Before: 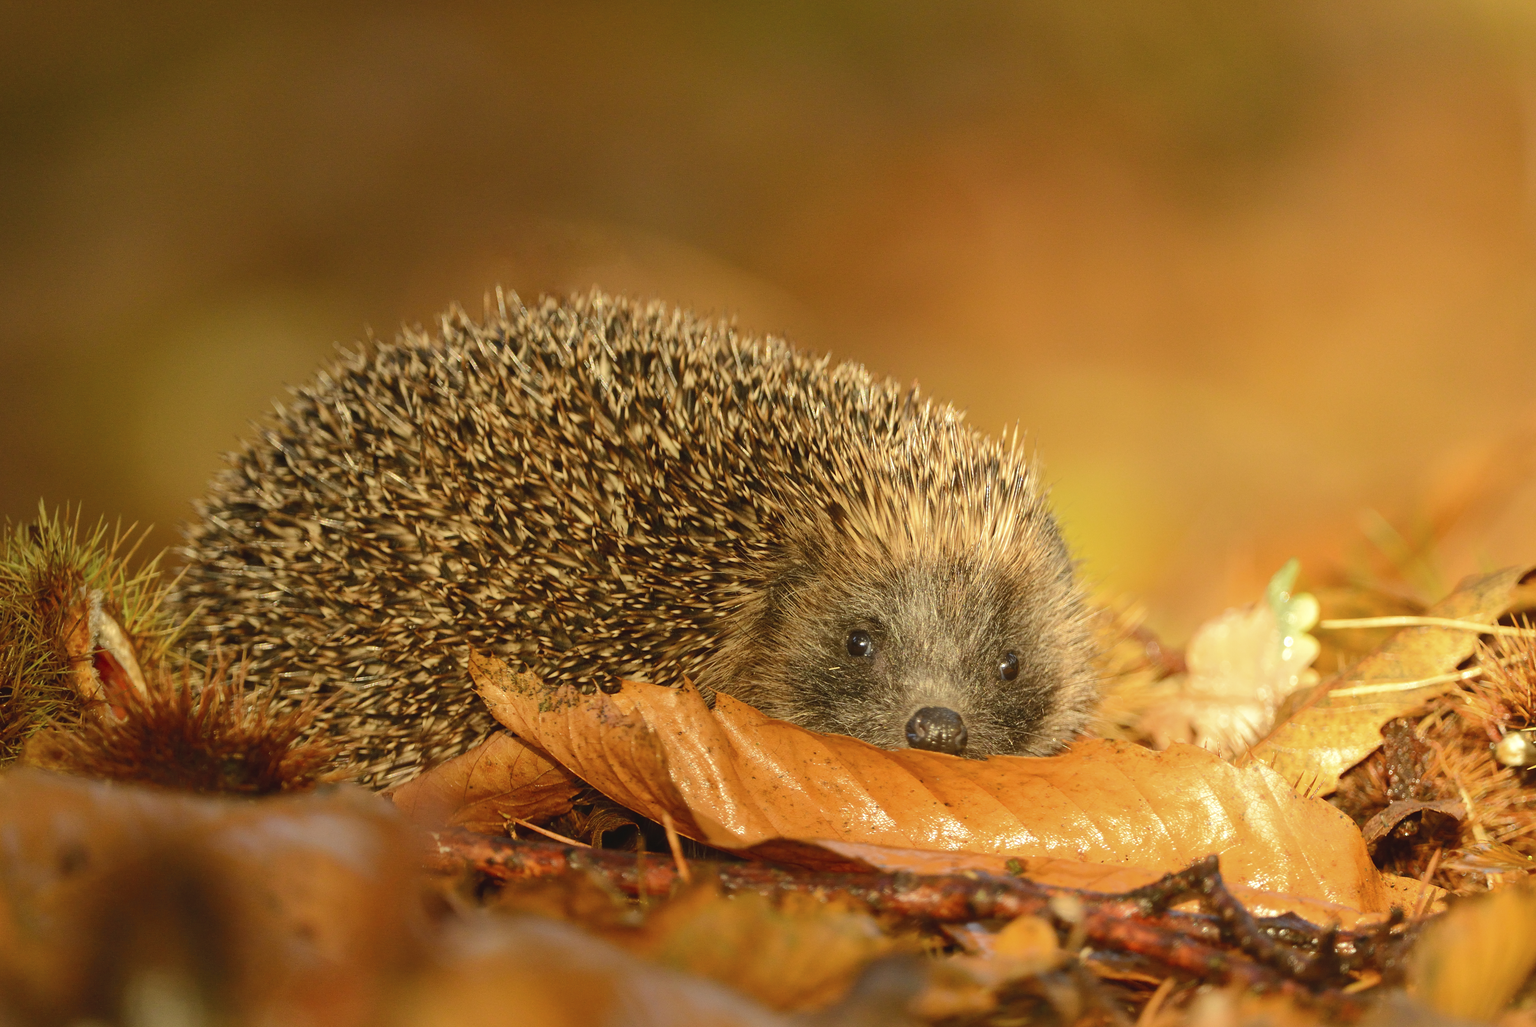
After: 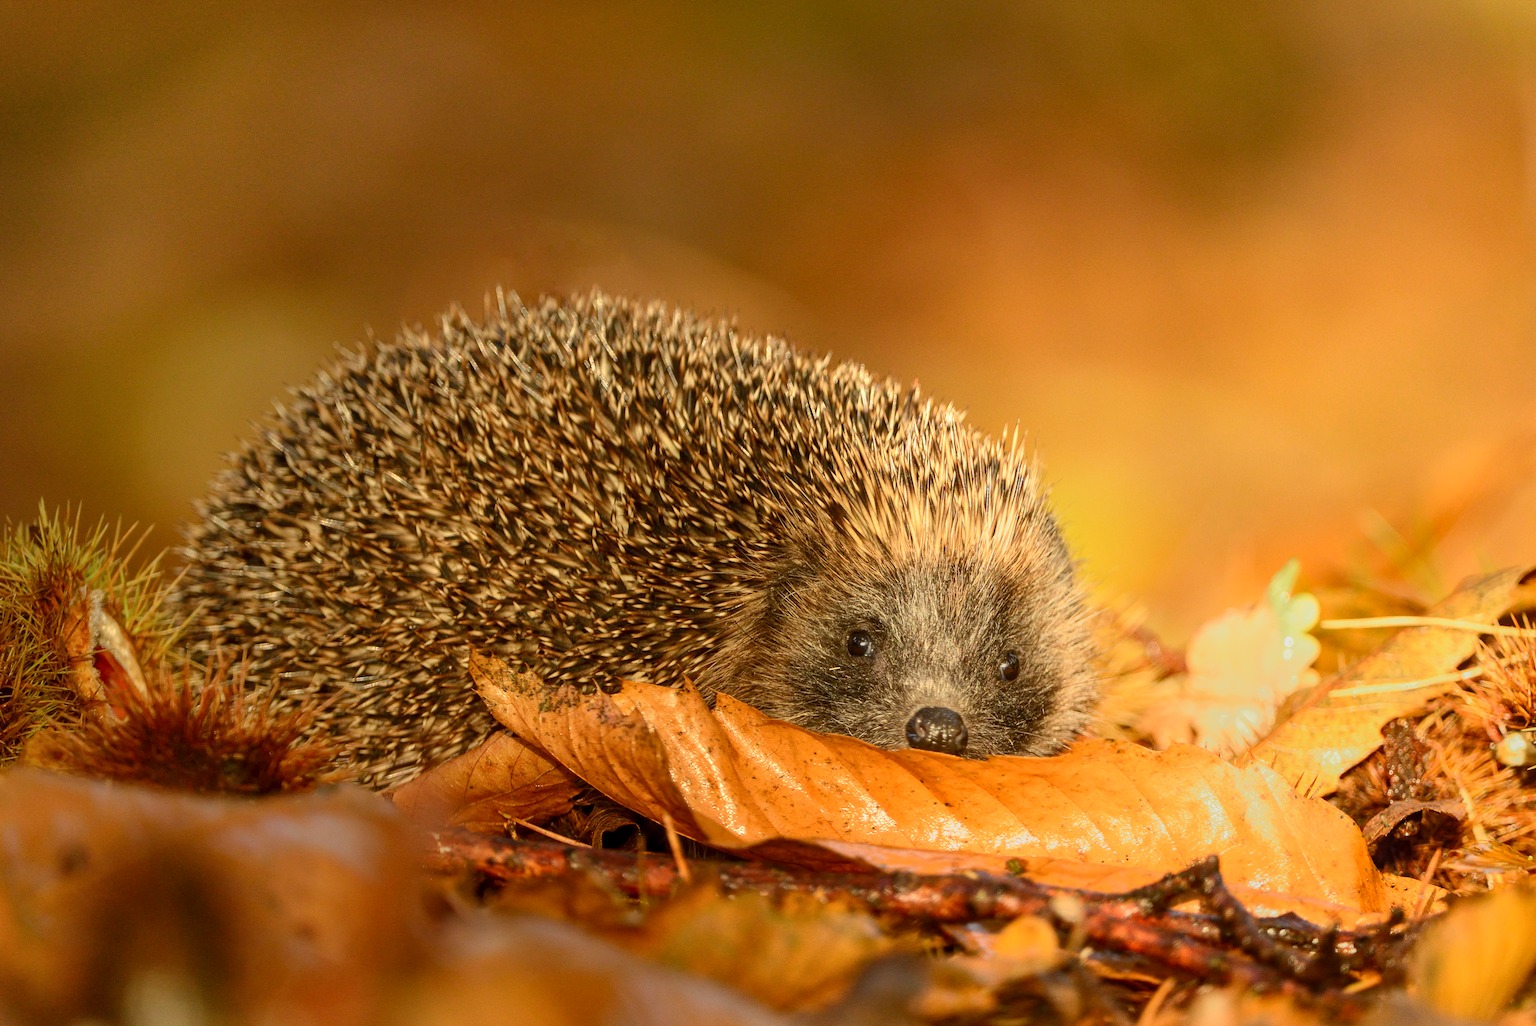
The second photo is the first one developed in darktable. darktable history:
tone equalizer: -7 EV -0.63 EV, -6 EV 1 EV, -5 EV -0.45 EV, -4 EV 0.43 EV, -3 EV 0.41 EV, -2 EV 0.15 EV, -1 EV -0.15 EV, +0 EV -0.39 EV, smoothing diameter 25%, edges refinement/feathering 10, preserve details guided filter
local contrast: on, module defaults
